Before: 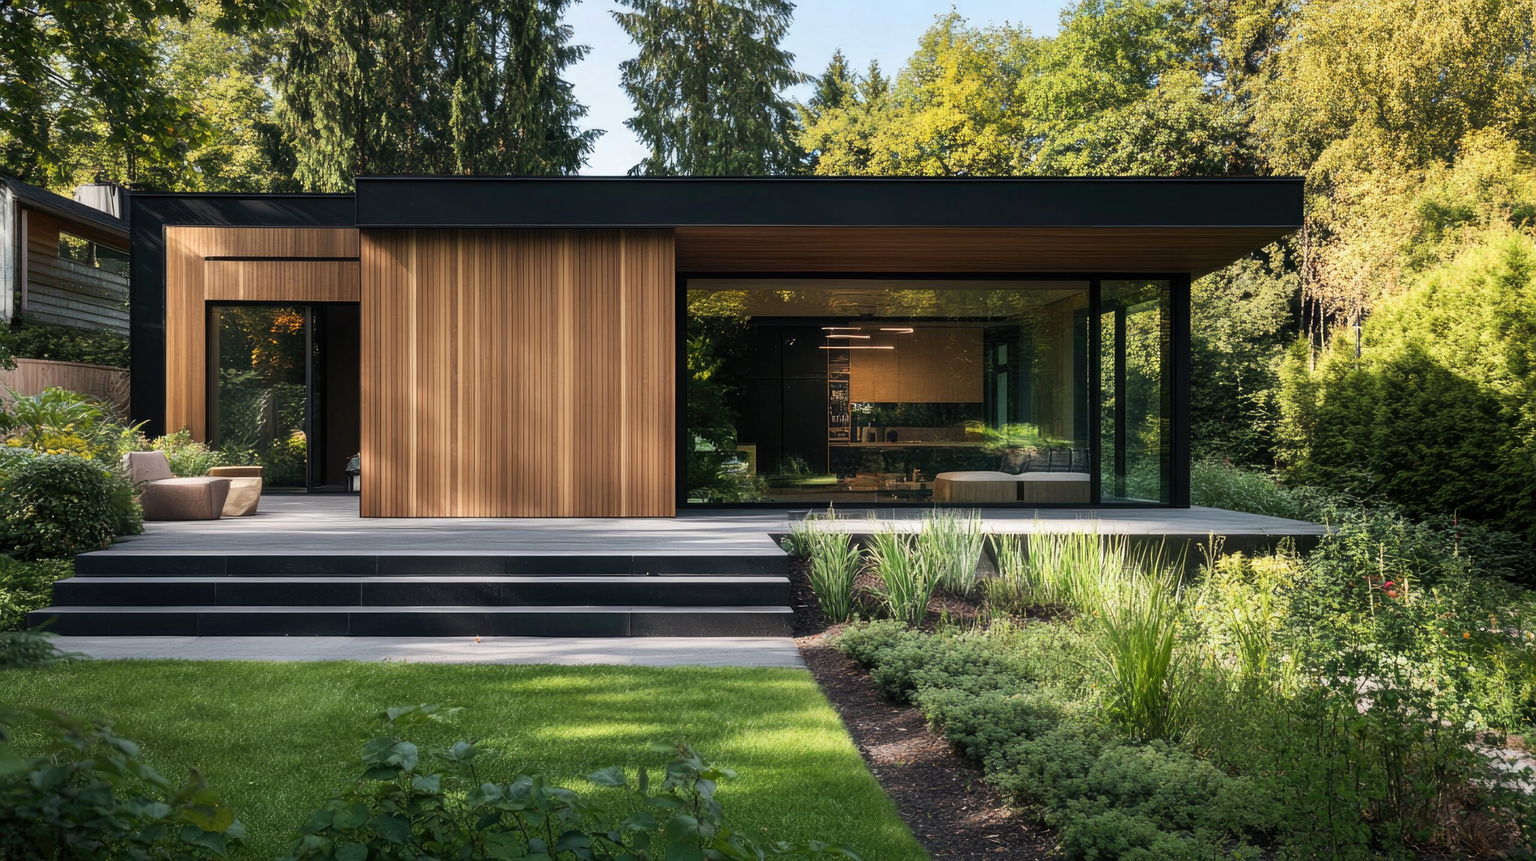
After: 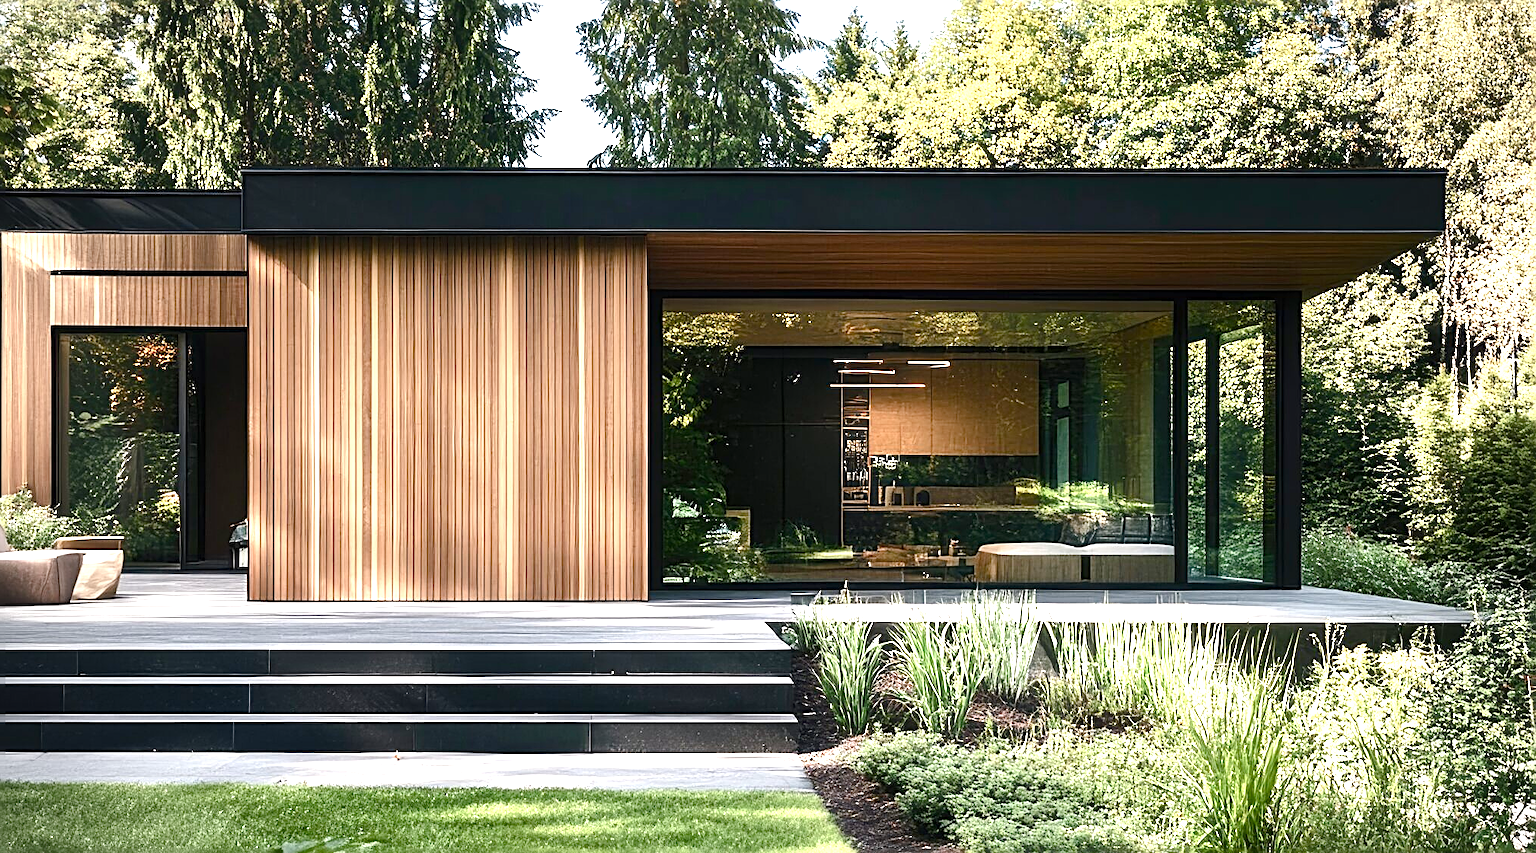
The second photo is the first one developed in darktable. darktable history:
white balance: emerald 1
exposure: black level correction 0, exposure 0.9 EV, compensate highlight preservation false
crop and rotate: left 10.77%, top 5.1%, right 10.41%, bottom 16.76%
vignetting: fall-off radius 60.92%
color balance rgb: shadows lift › chroma 1%, shadows lift › hue 113°, highlights gain › chroma 0.2%, highlights gain › hue 333°, perceptual saturation grading › global saturation 20%, perceptual saturation grading › highlights -50%, perceptual saturation grading › shadows 25%, contrast -10%
tone equalizer: -8 EV -0.75 EV, -7 EV -0.7 EV, -6 EV -0.6 EV, -5 EV -0.4 EV, -3 EV 0.4 EV, -2 EV 0.6 EV, -1 EV 0.7 EV, +0 EV 0.75 EV, edges refinement/feathering 500, mask exposure compensation -1.57 EV, preserve details no
sharpen: radius 2.676, amount 0.669
